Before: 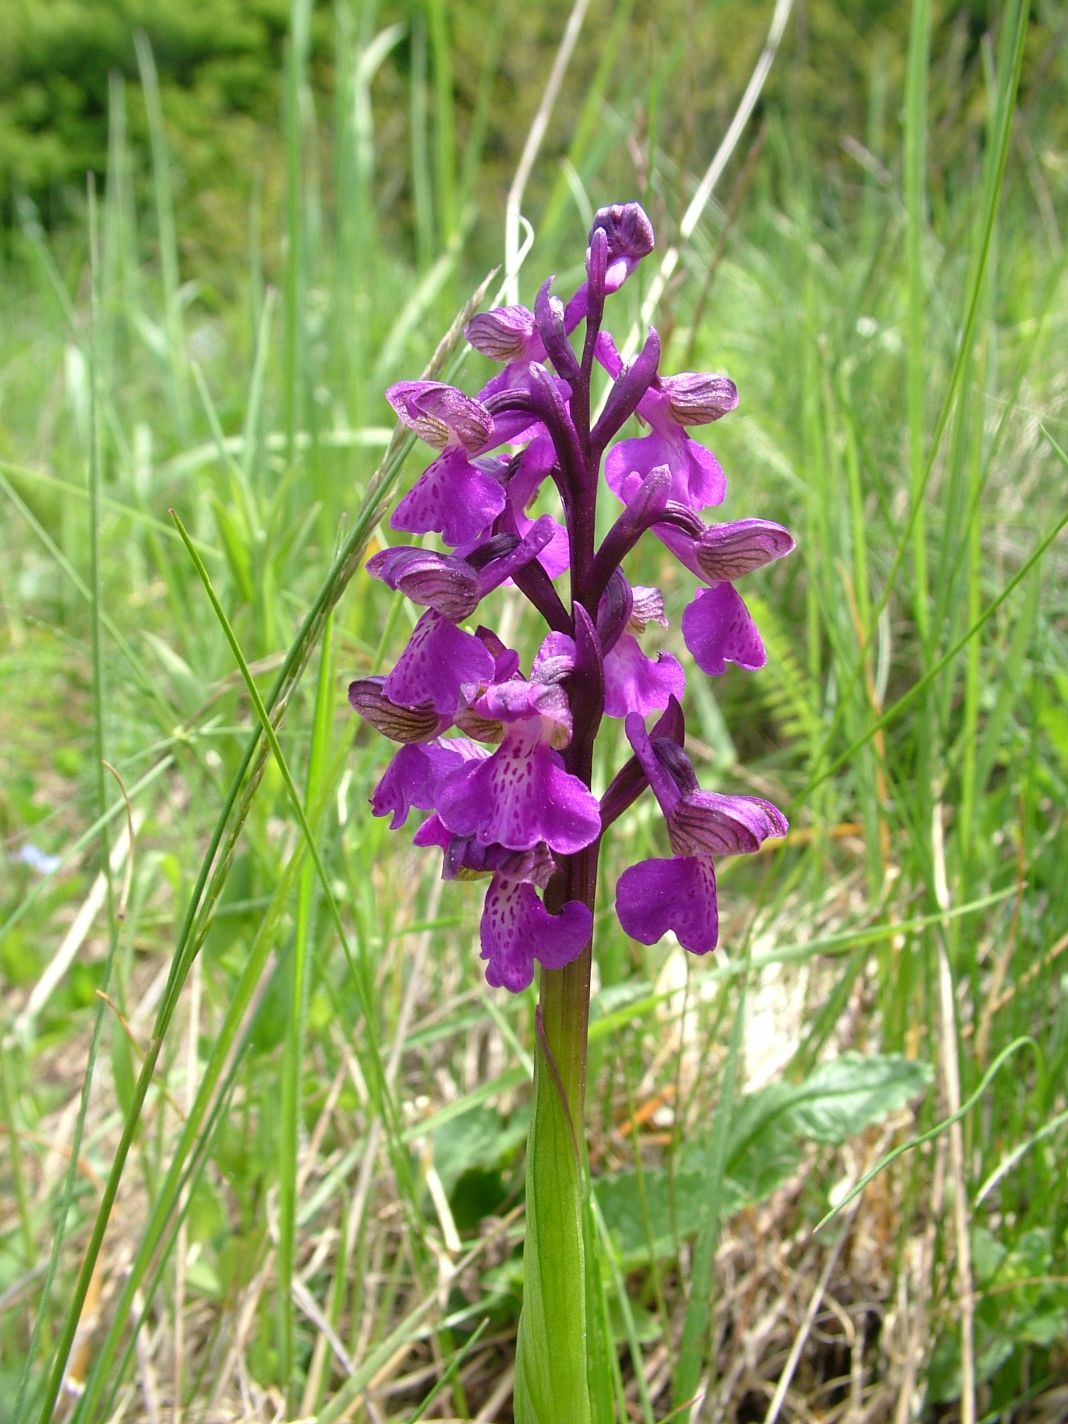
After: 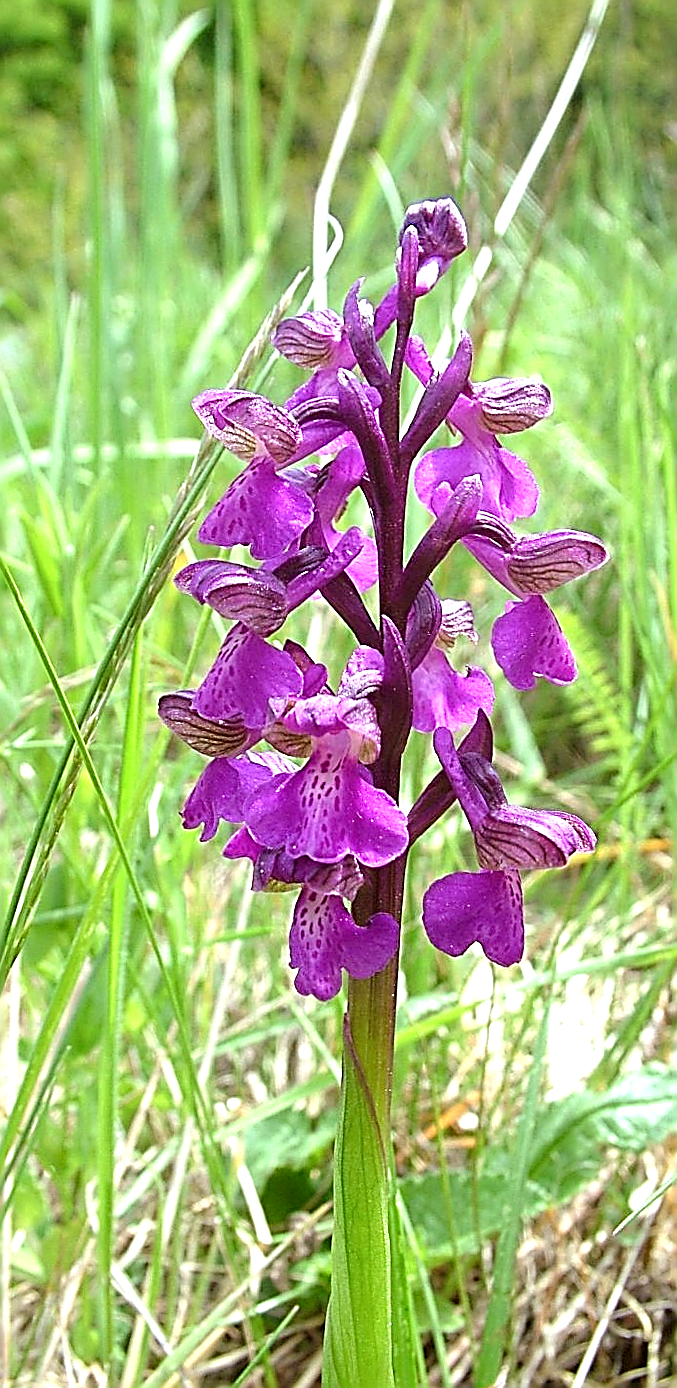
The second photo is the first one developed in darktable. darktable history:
sharpen: amount 1.861
color correction: highlights a* -4.98, highlights b* -3.76, shadows a* 3.83, shadows b* 4.08
crop and rotate: left 15.446%, right 17.836%
exposure: exposure 0.6 EV, compensate highlight preservation false
rotate and perspective: rotation 0.074°, lens shift (vertical) 0.096, lens shift (horizontal) -0.041, crop left 0.043, crop right 0.952, crop top 0.024, crop bottom 0.979
